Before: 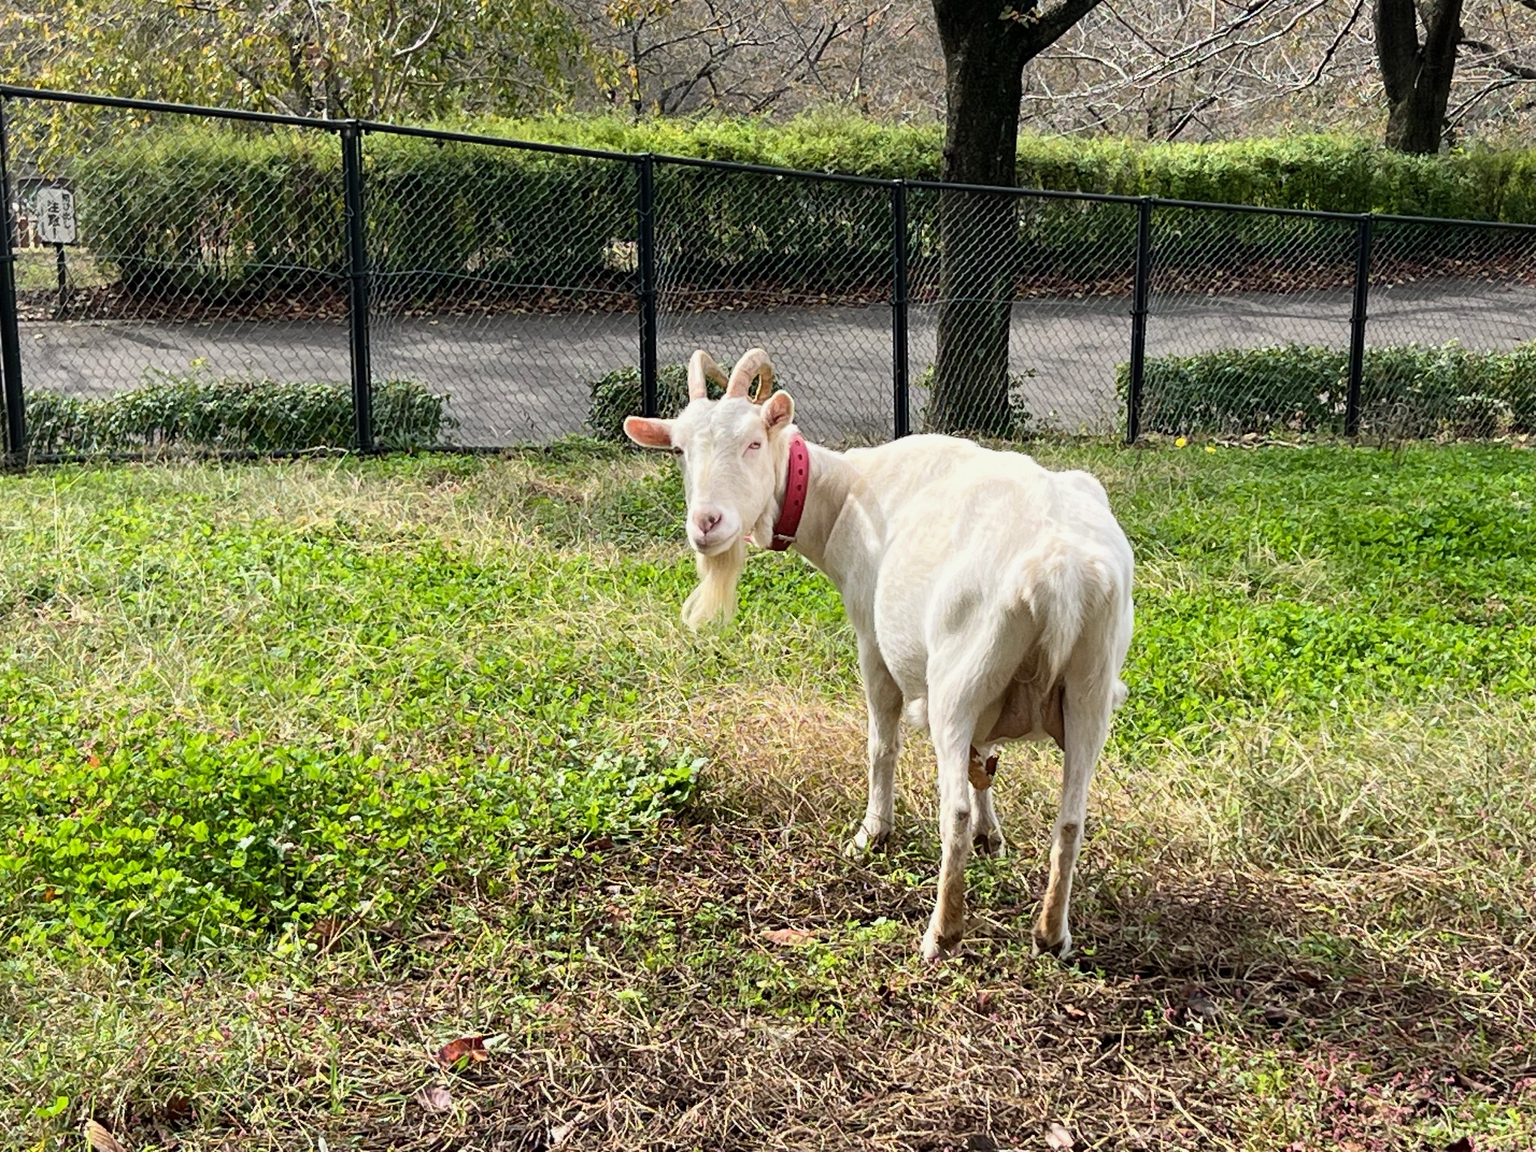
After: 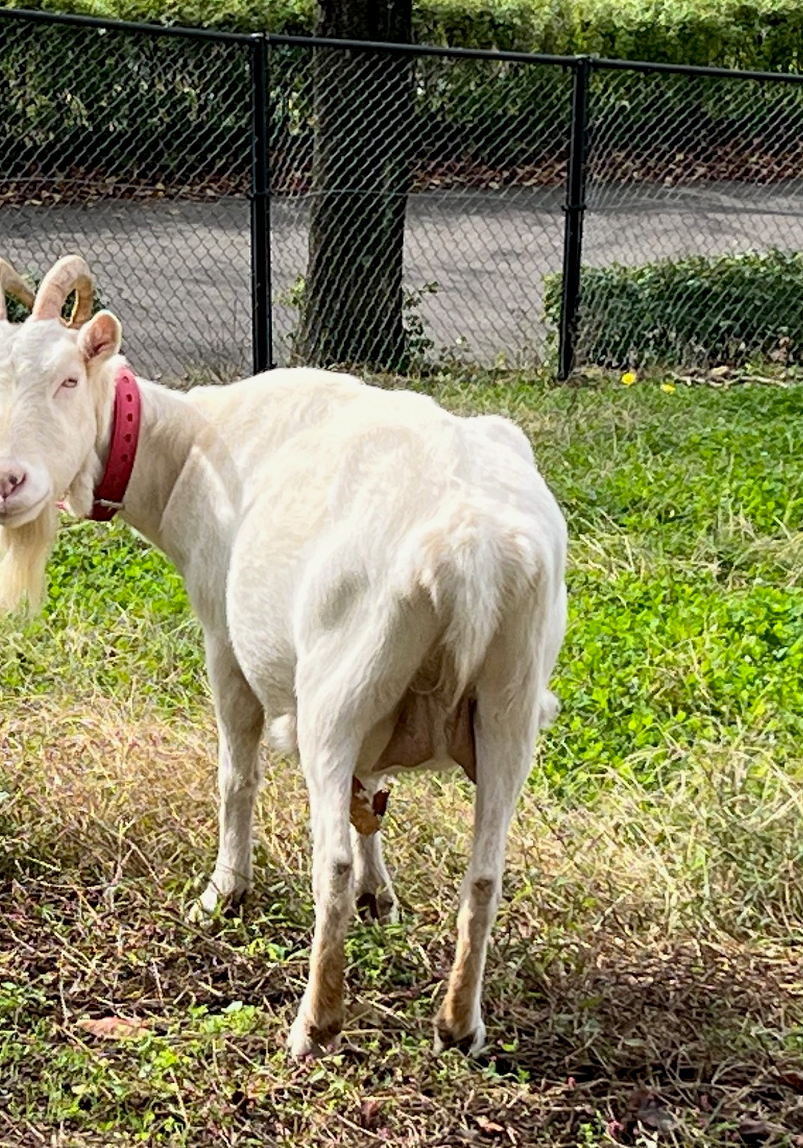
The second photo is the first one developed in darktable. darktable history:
crop: left 45.721%, top 13.393%, right 14.118%, bottom 10.01%
rotate and perspective: automatic cropping off
